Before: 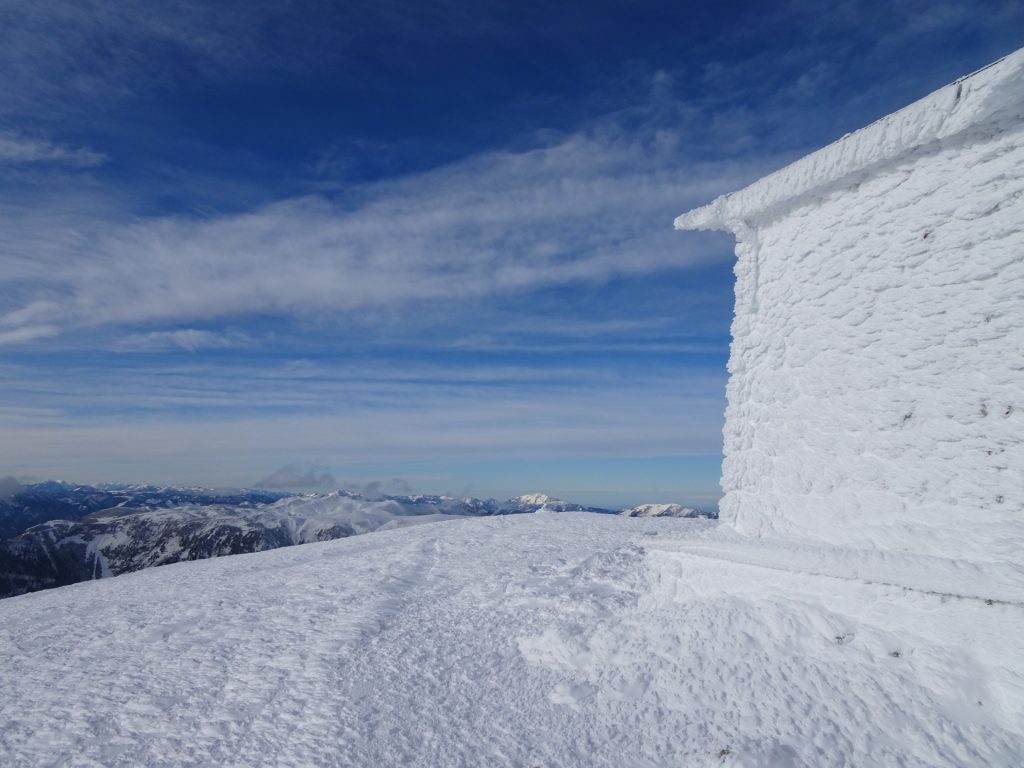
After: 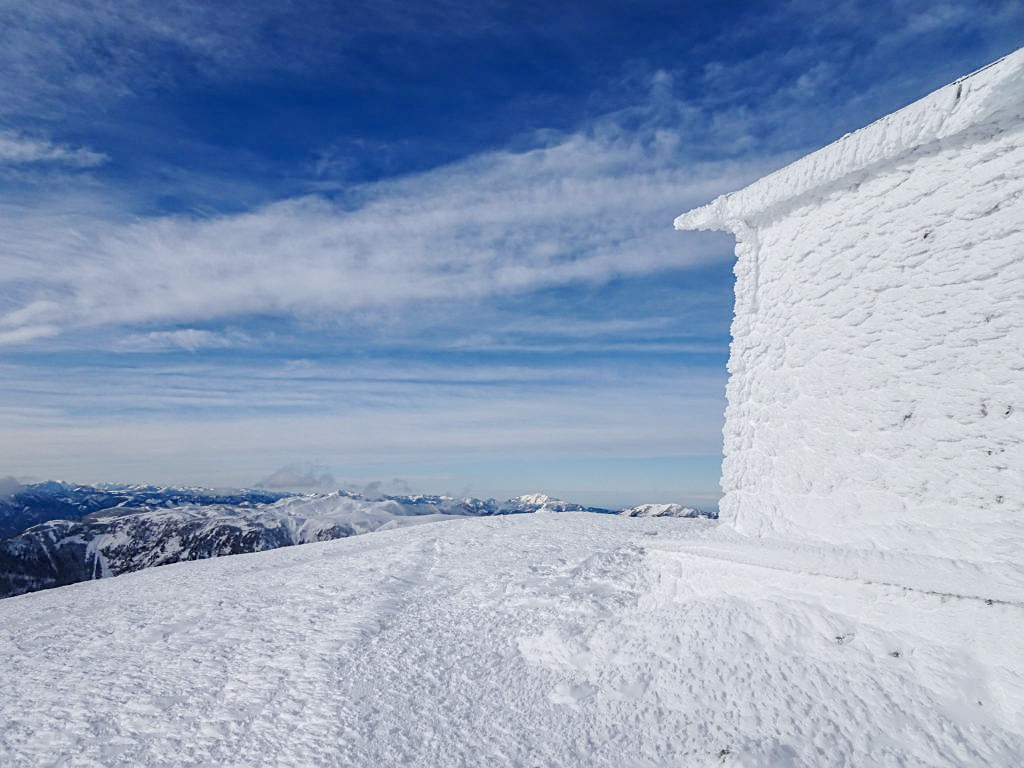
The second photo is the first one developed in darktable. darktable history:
tone equalizer: edges refinement/feathering 500, mask exposure compensation -1.57 EV, preserve details no
base curve: curves: ch0 [(0, 0) (0.158, 0.273) (0.879, 0.895) (1, 1)], preserve colors none
sharpen: on, module defaults
local contrast: detail 138%
